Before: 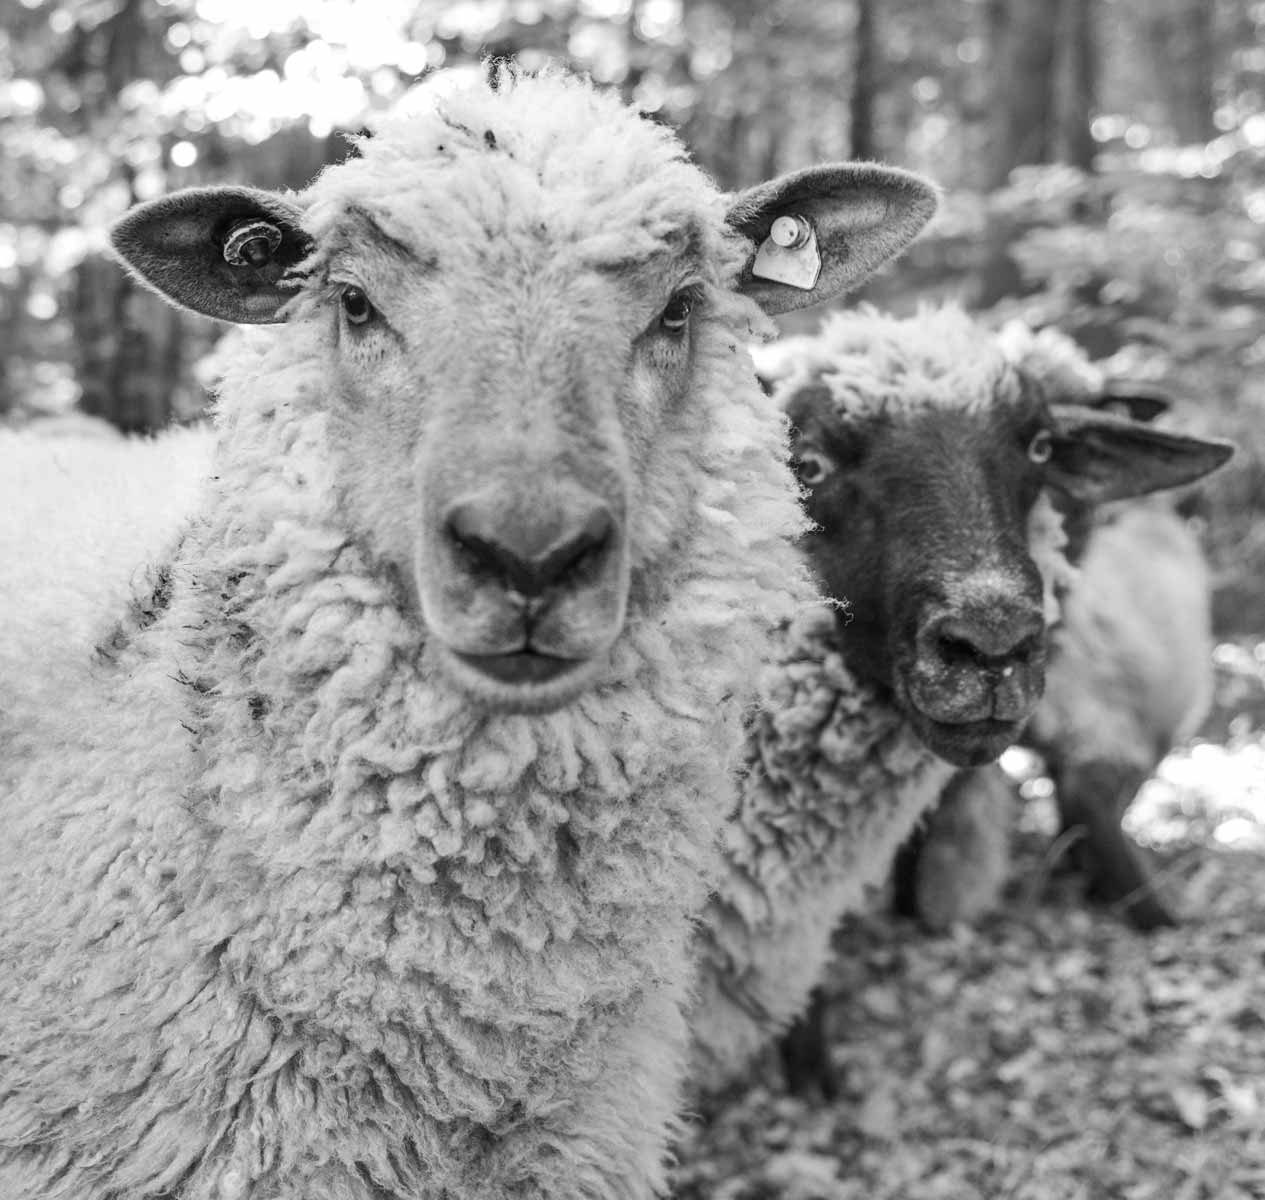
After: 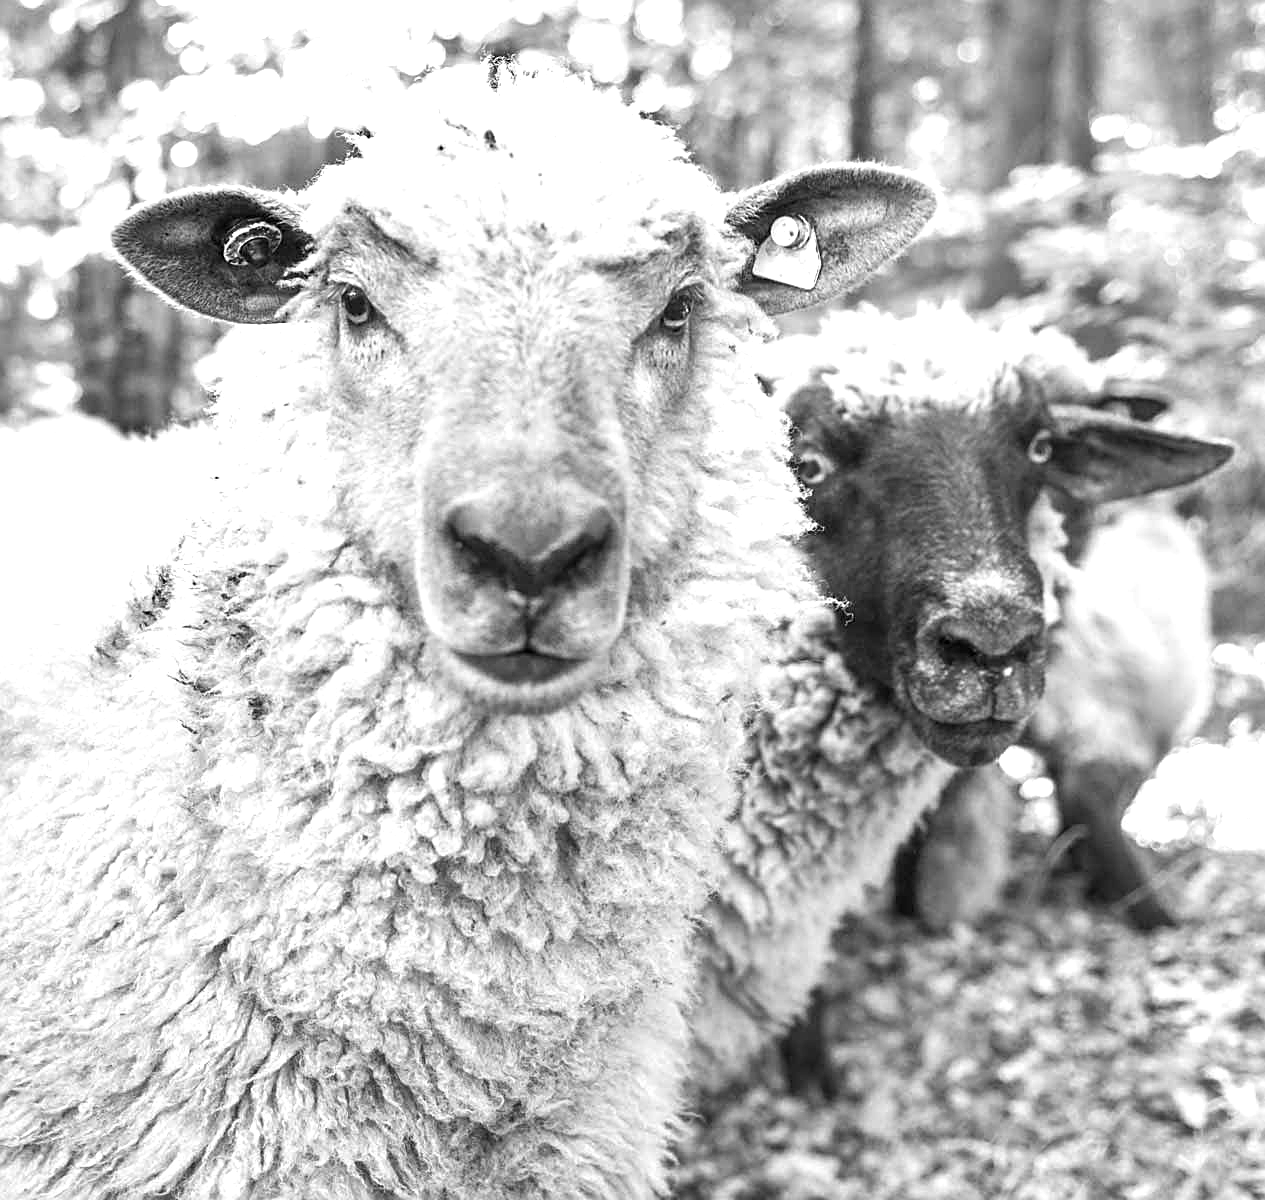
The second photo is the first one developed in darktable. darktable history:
exposure: exposure 0.925 EV, compensate highlight preservation false
sharpen: on, module defaults
